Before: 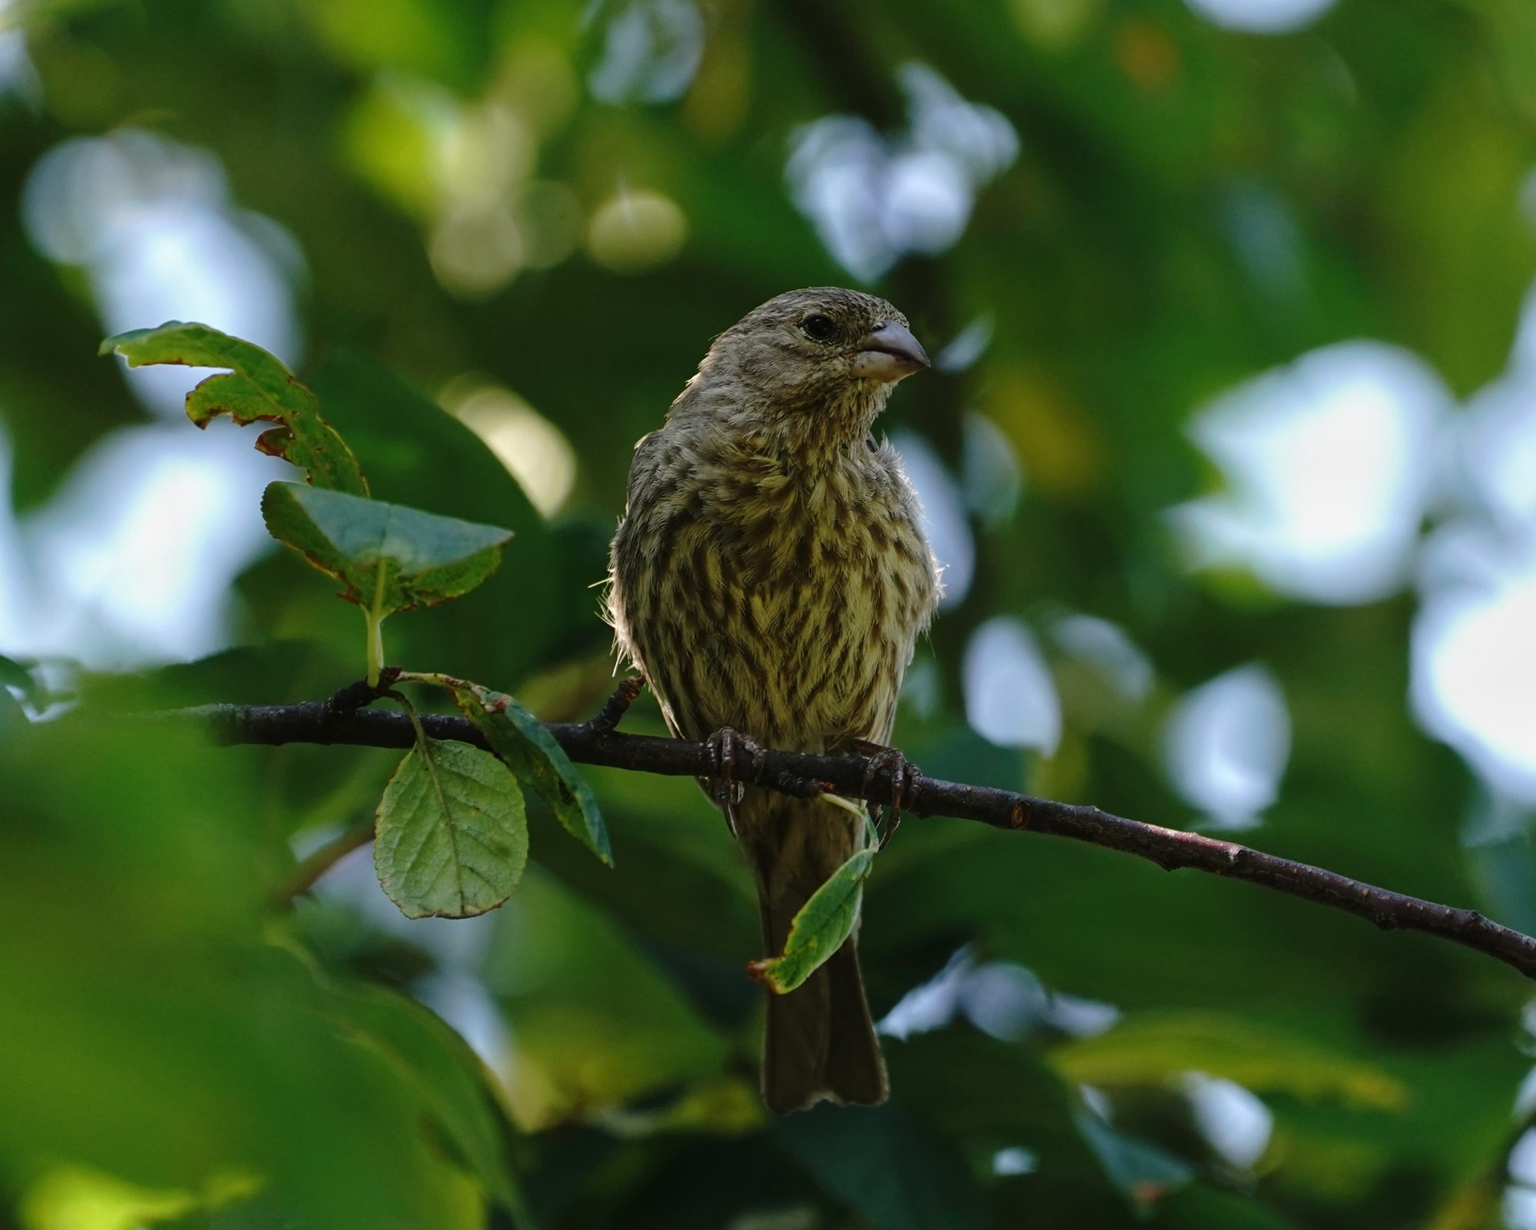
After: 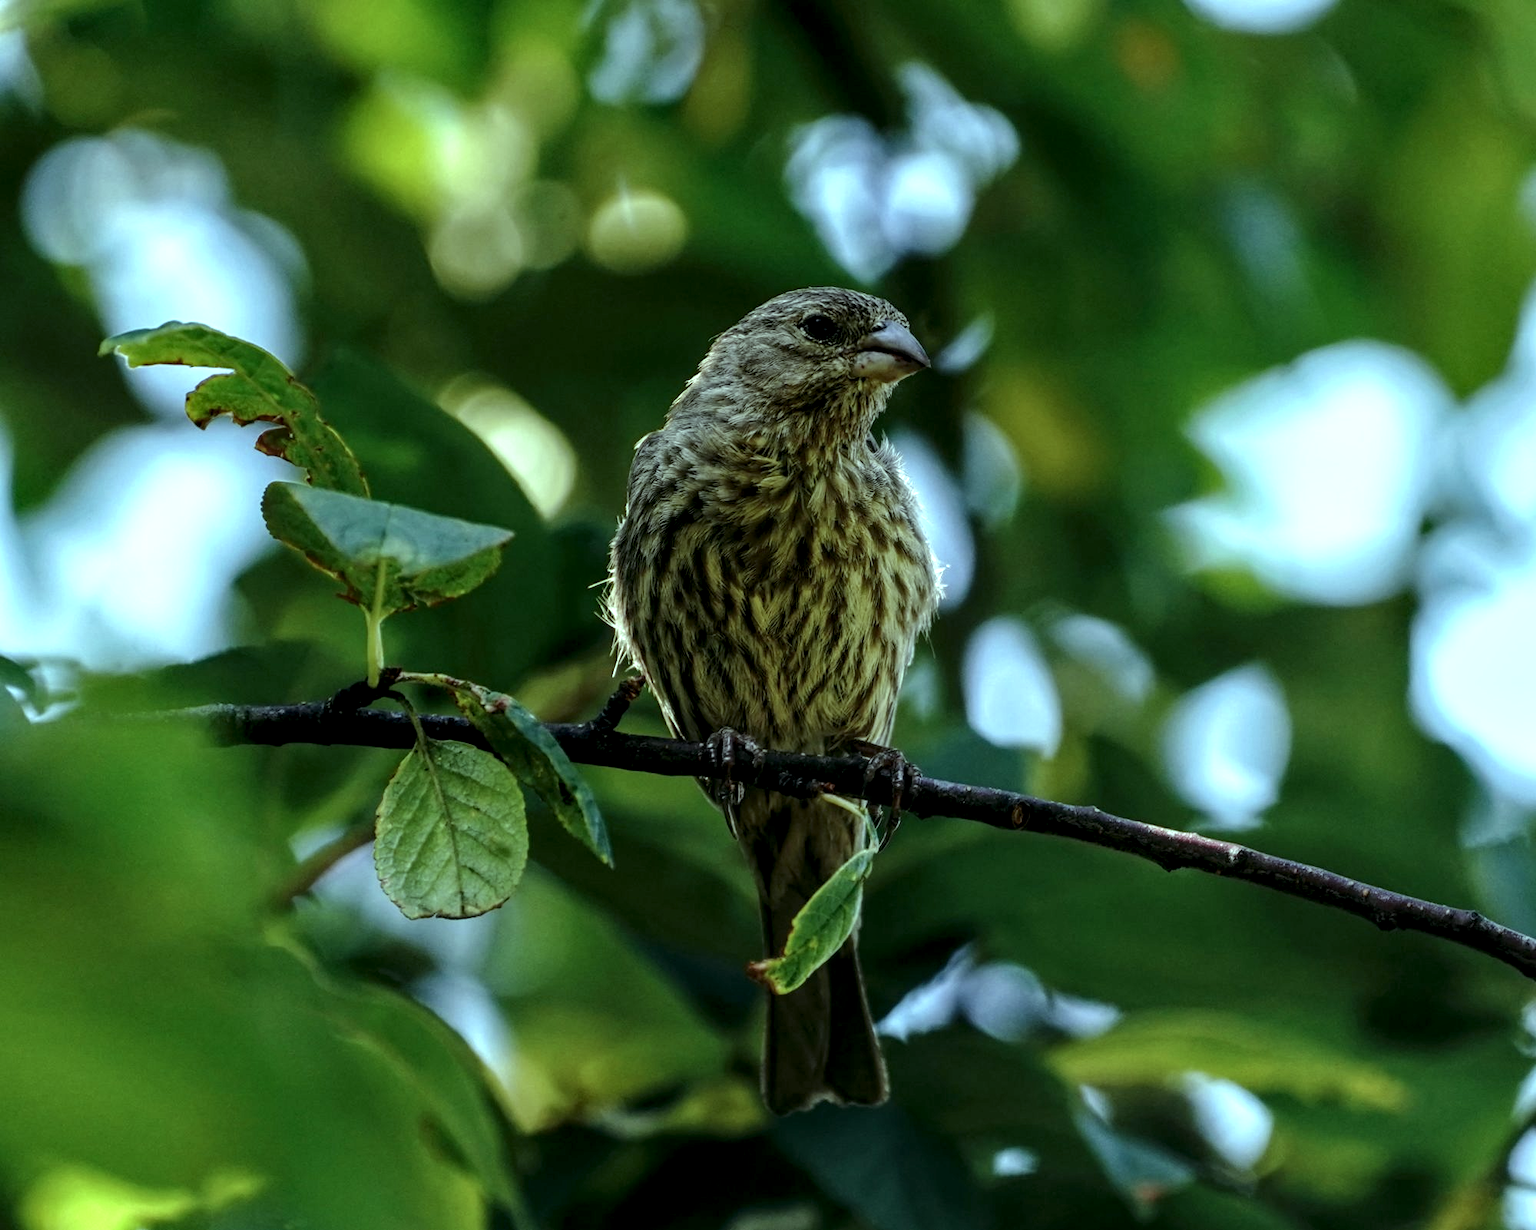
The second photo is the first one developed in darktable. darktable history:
color balance: mode lift, gamma, gain (sRGB), lift [0.997, 0.979, 1.021, 1.011], gamma [1, 1.084, 0.916, 0.998], gain [1, 0.87, 1.13, 1.101], contrast 4.55%, contrast fulcrum 38.24%, output saturation 104.09%
local contrast: detail 160%
